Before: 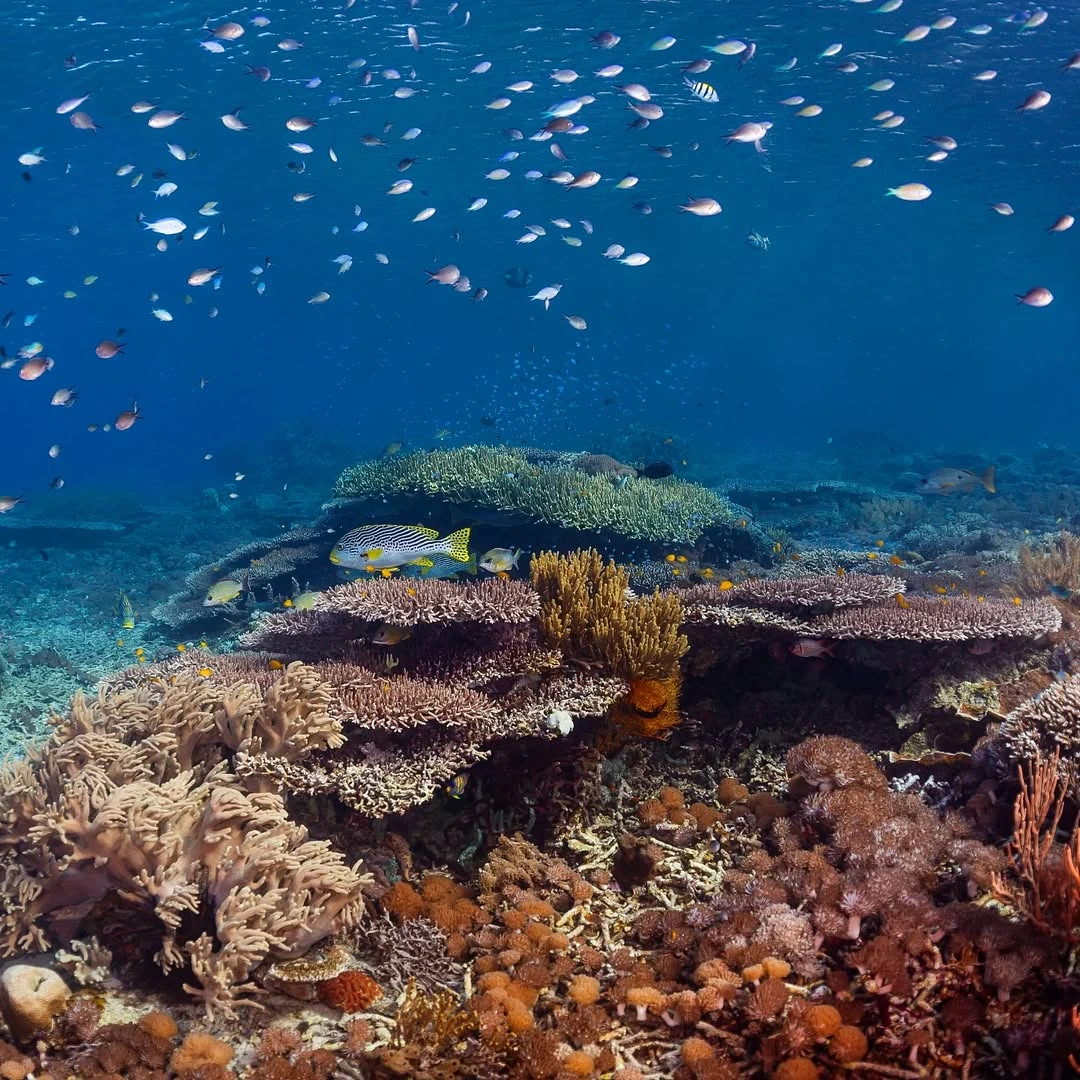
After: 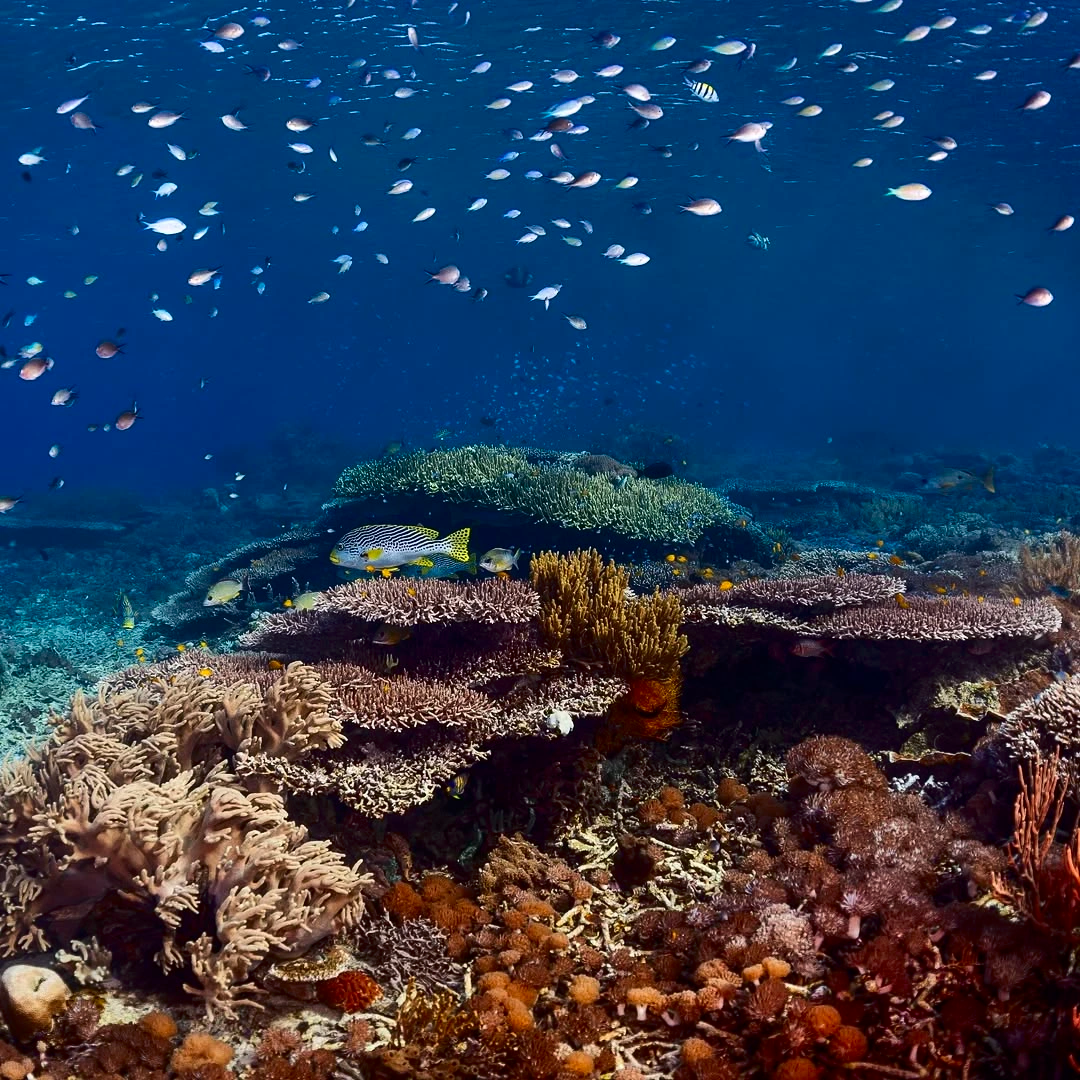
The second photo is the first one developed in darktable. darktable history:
tone equalizer: edges refinement/feathering 500, mask exposure compensation -1.57 EV, preserve details no
contrast brightness saturation: contrast 0.2, brightness -0.104, saturation 0.104
